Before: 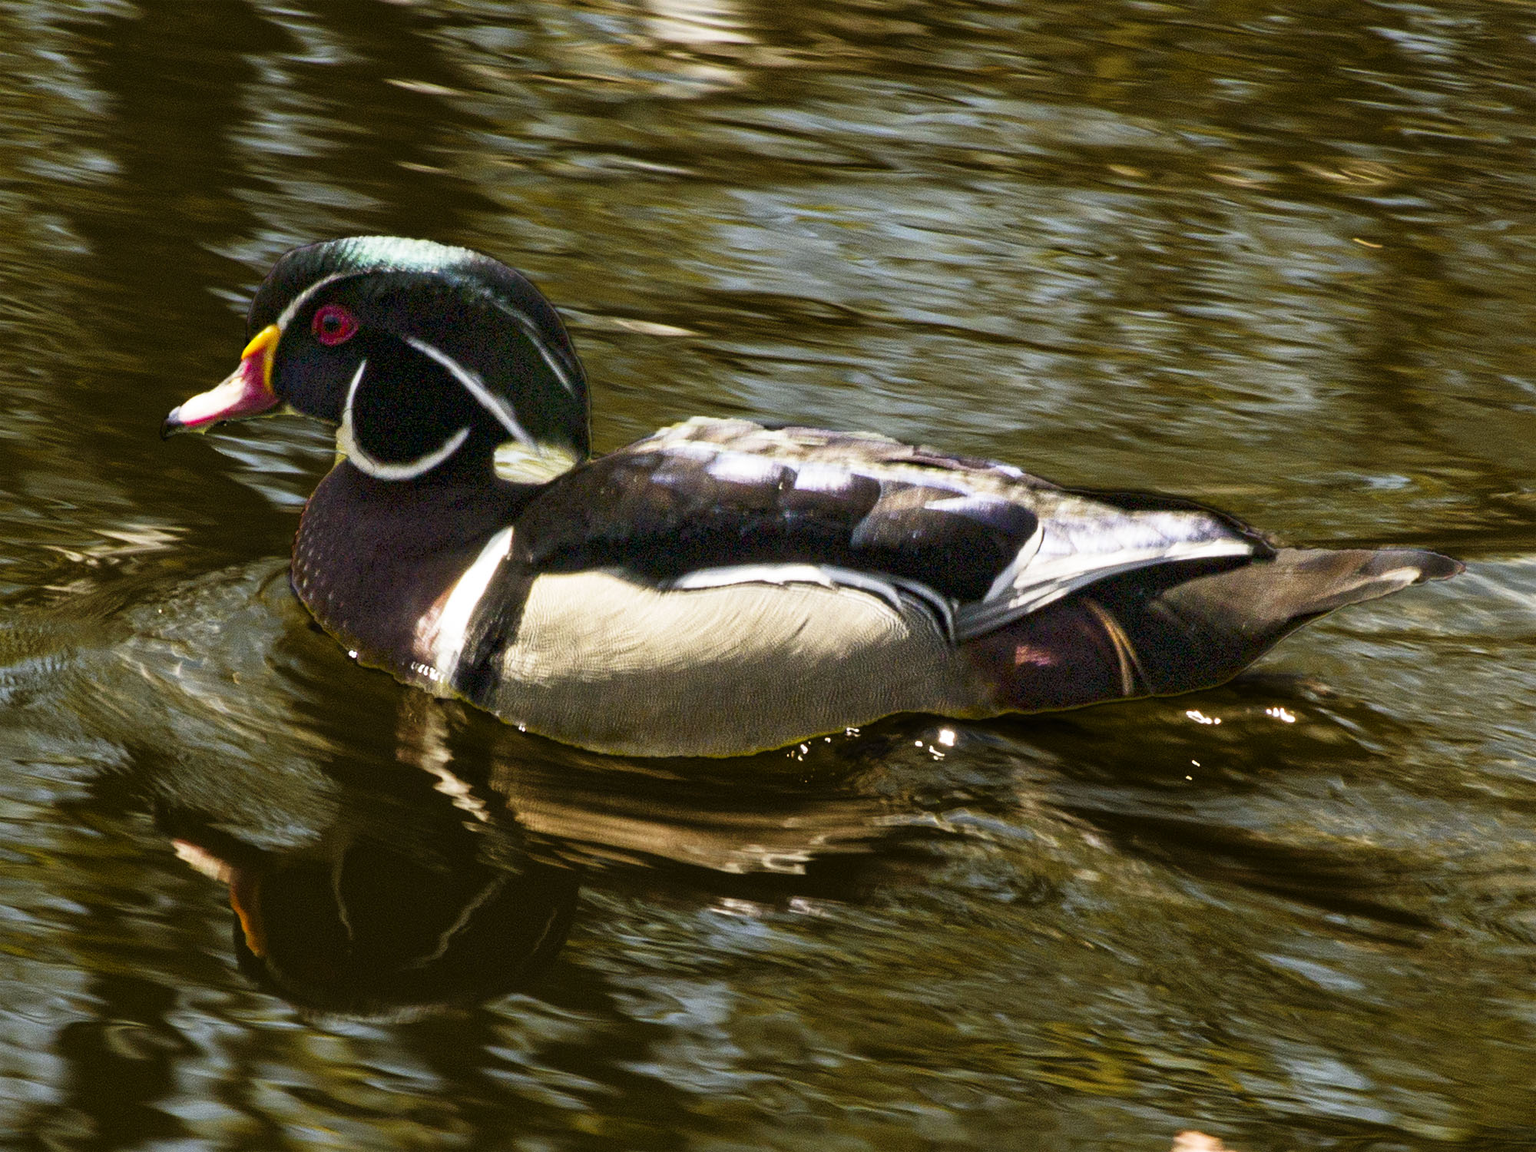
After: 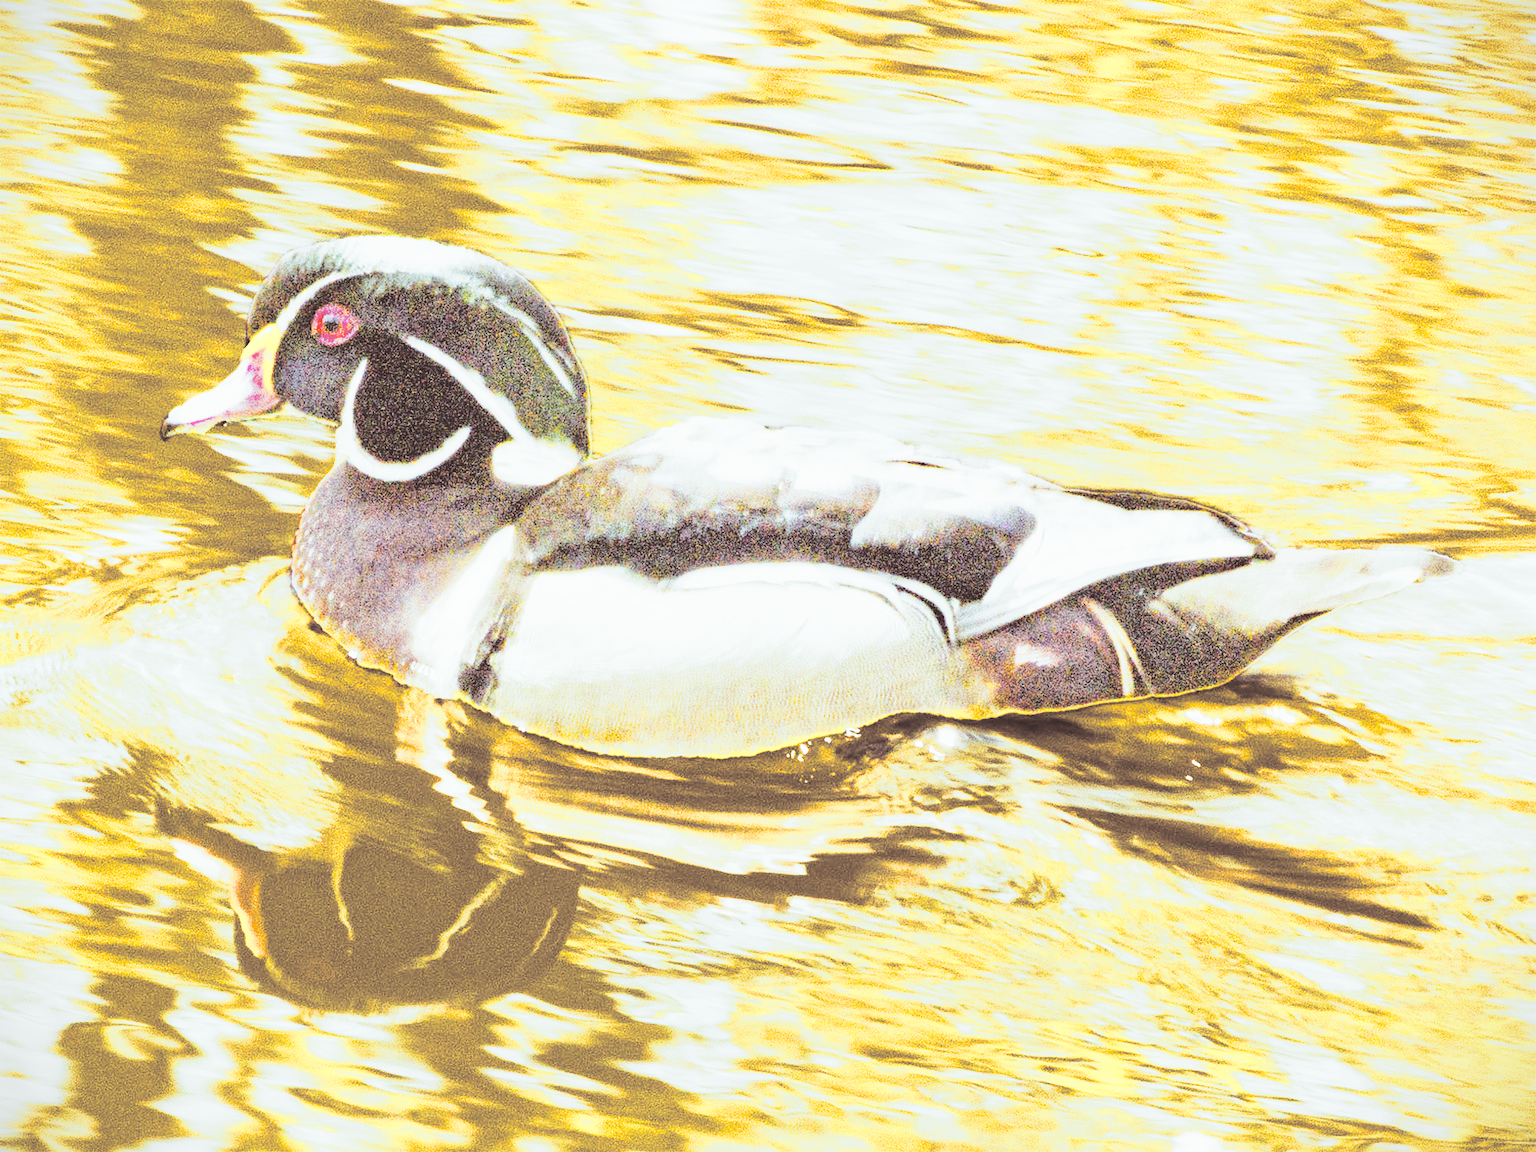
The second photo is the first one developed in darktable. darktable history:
split-toning: shadows › saturation 0.3, highlights › hue 180°, highlights › saturation 0.3, compress 0%
vibrance: vibrance 20%
tone curve: curves: ch0 [(0, 0) (0.055, 0.031) (0.282, 0.215) (0.729, 0.785) (1, 1)], color space Lab, linked channels, preserve colors none
color zones: curves: ch0 [(0, 0.511) (0.143, 0.531) (0.286, 0.56) (0.429, 0.5) (0.571, 0.5) (0.714, 0.5) (0.857, 0.5) (1, 0.5)]; ch1 [(0, 0.525) (0.143, 0.705) (0.286, 0.715) (0.429, 0.35) (0.571, 0.35) (0.714, 0.35) (0.857, 0.4) (1, 0.4)]; ch2 [(0, 0.572) (0.143, 0.512) (0.286, 0.473) (0.429, 0.45) (0.571, 0.5) (0.714, 0.5) (0.857, 0.518) (1, 0.518)]
vignetting: fall-off start 97.28%, fall-off radius 79%, brightness -0.462, saturation -0.3, width/height ratio 1.114, dithering 8-bit output, unbound false
base curve: curves: ch0 [(0, 0.036) (0.007, 0.037) (0.604, 0.887) (1, 1)], preserve colors none
contrast equalizer: y [[0.5 ×4, 0.483, 0.43], [0.5 ×6], [0.5 ×6], [0 ×6], [0 ×6]]
contrast brightness saturation: contrast -0.1, saturation -0.1
exposure: exposure 1 EV, compensate highlight preservation false
